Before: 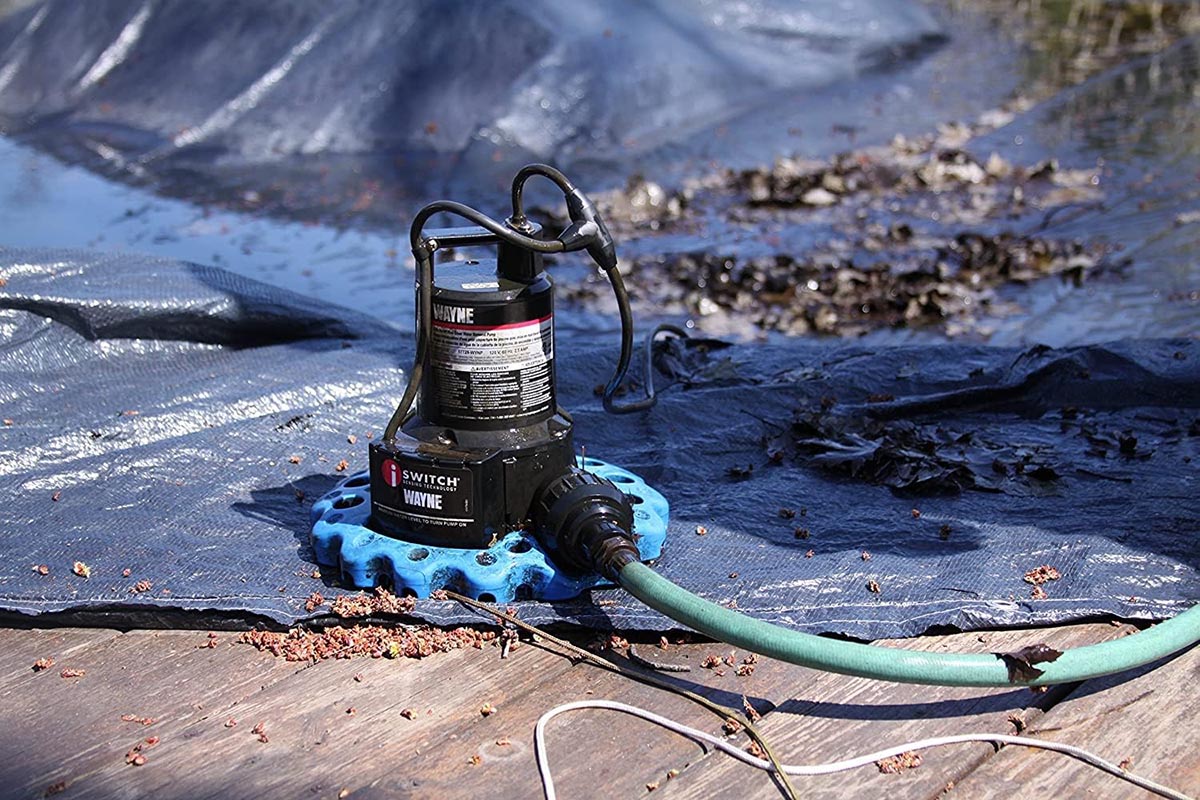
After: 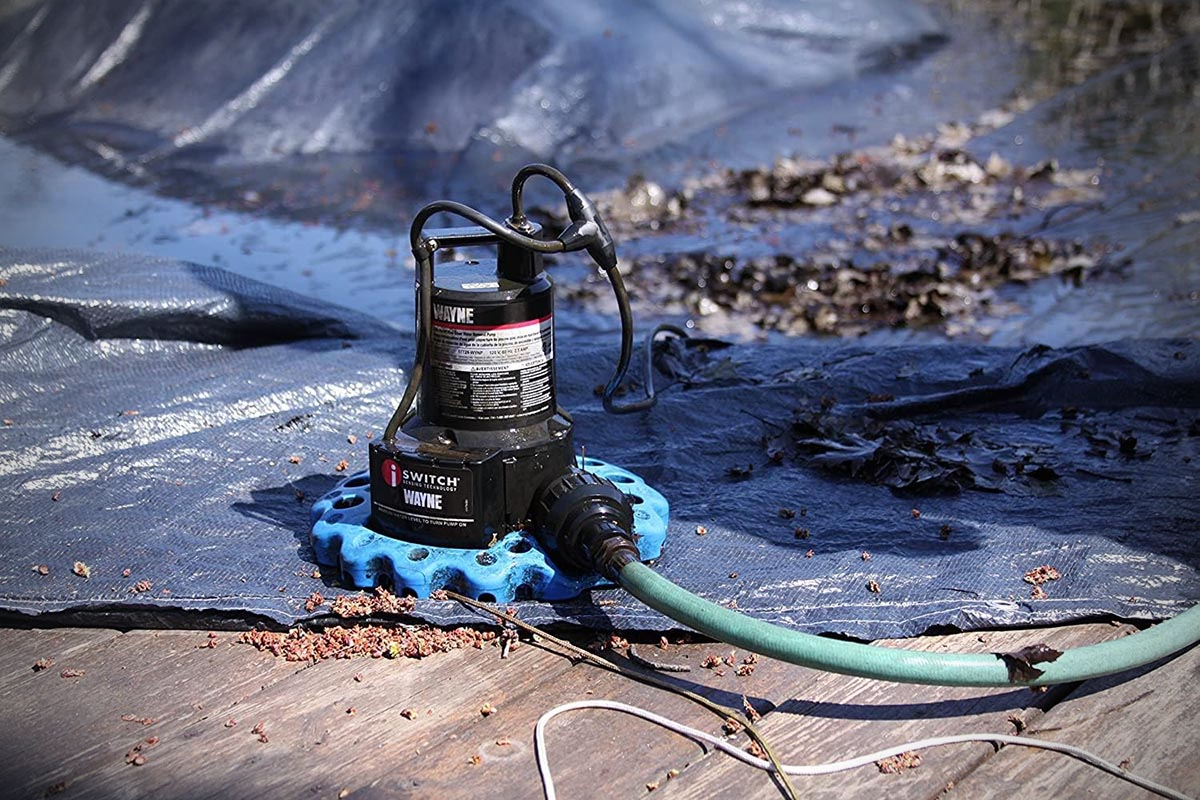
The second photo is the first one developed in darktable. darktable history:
vignetting: fall-off start 75%, brightness -0.692, width/height ratio 1.084
white balance: emerald 1
